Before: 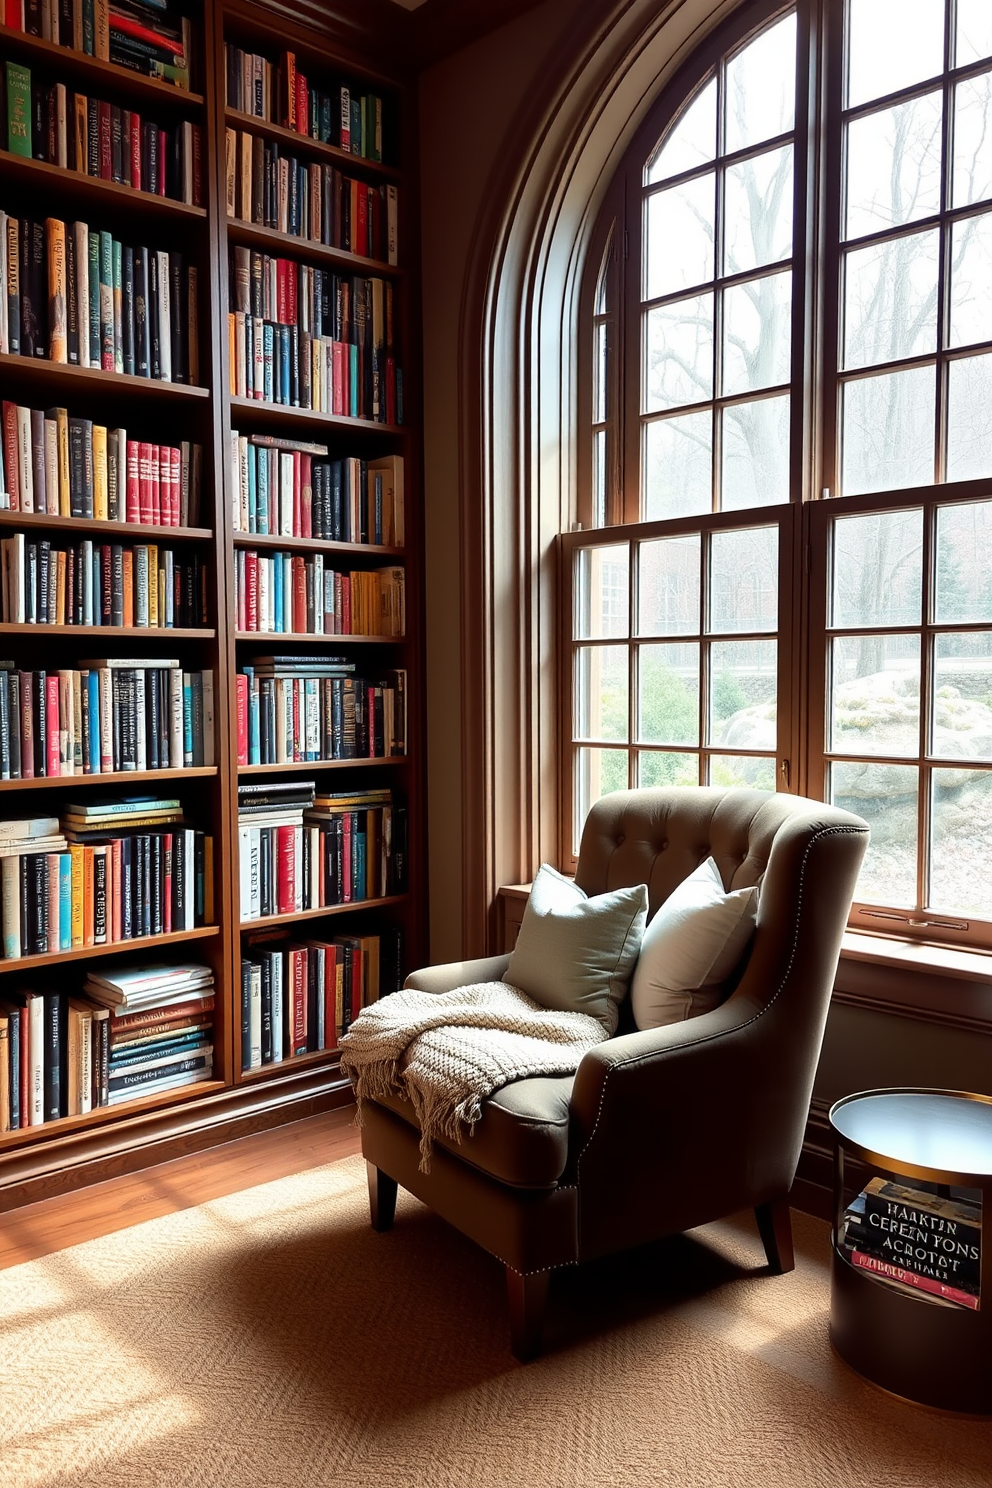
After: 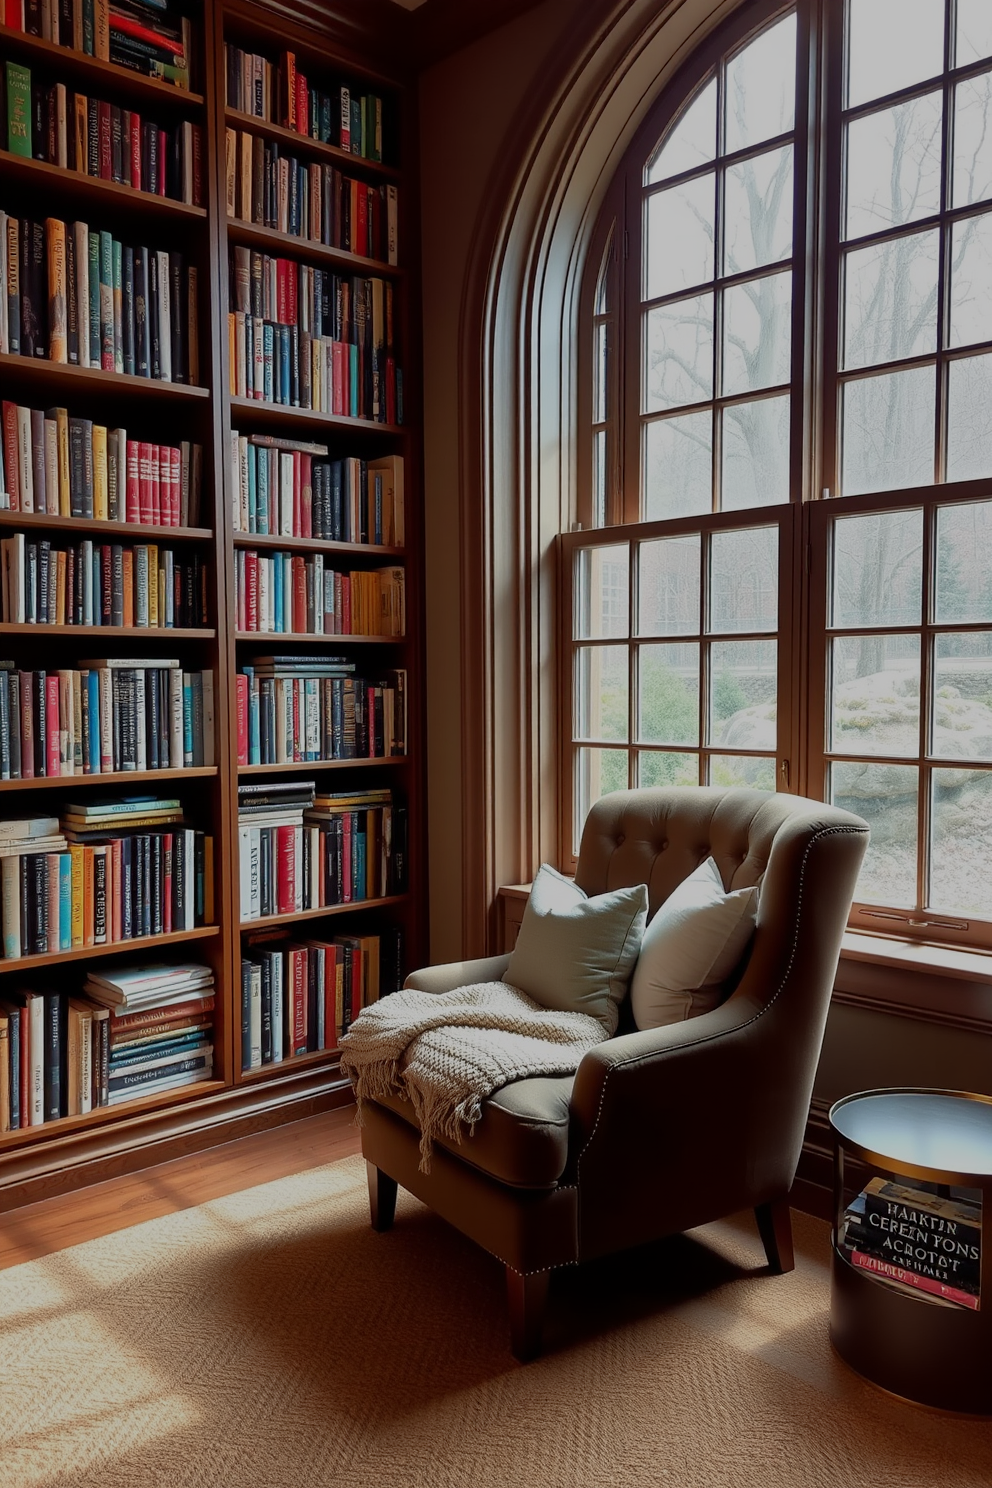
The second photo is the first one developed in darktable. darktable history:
tone equalizer: -8 EV -0.013 EV, -7 EV 0.009 EV, -6 EV -0.009 EV, -5 EV 0.005 EV, -4 EV -0.041 EV, -3 EV -0.231 EV, -2 EV -0.645 EV, -1 EV -0.971 EV, +0 EV -0.957 EV
